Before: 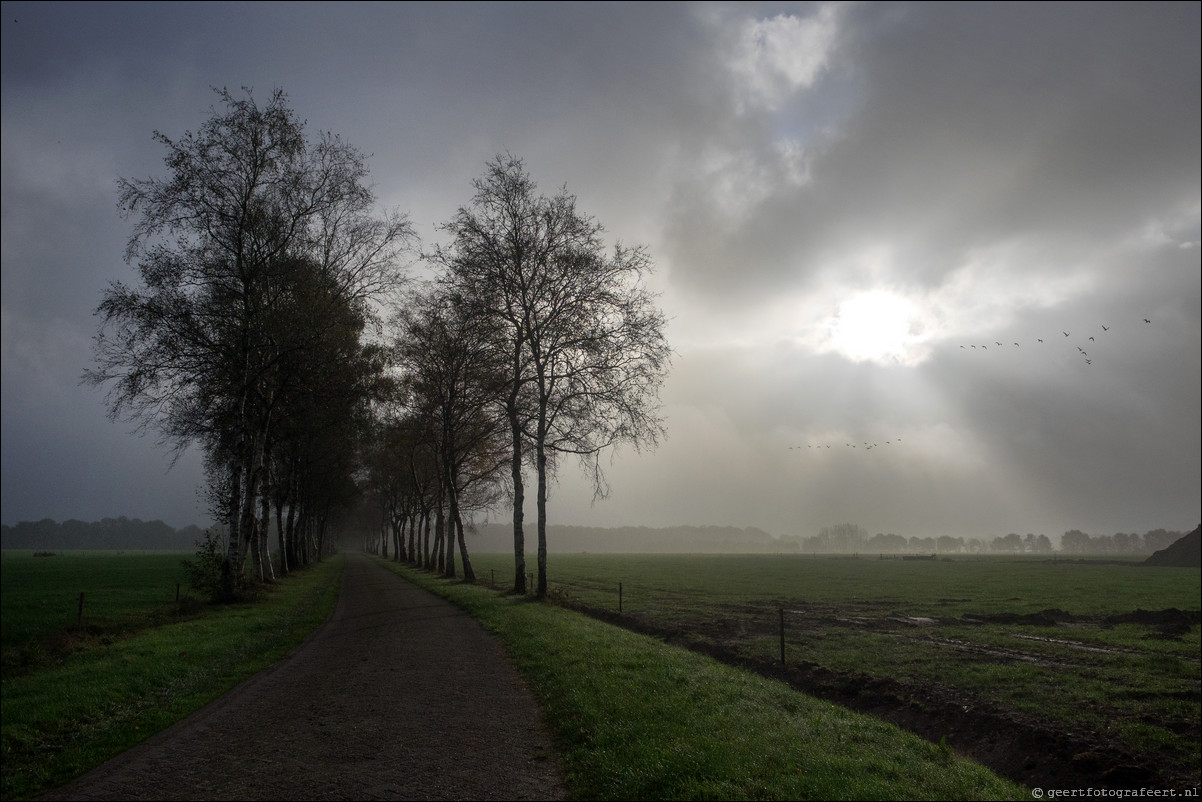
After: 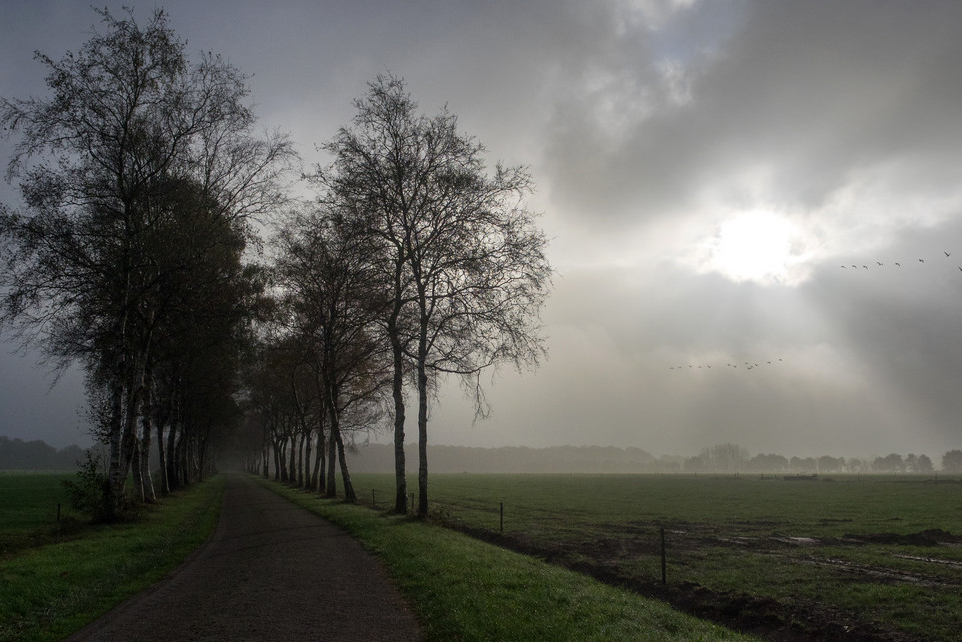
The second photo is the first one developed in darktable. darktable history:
crop and rotate: left 9.945%, top 10.029%, right 9.957%, bottom 9.92%
